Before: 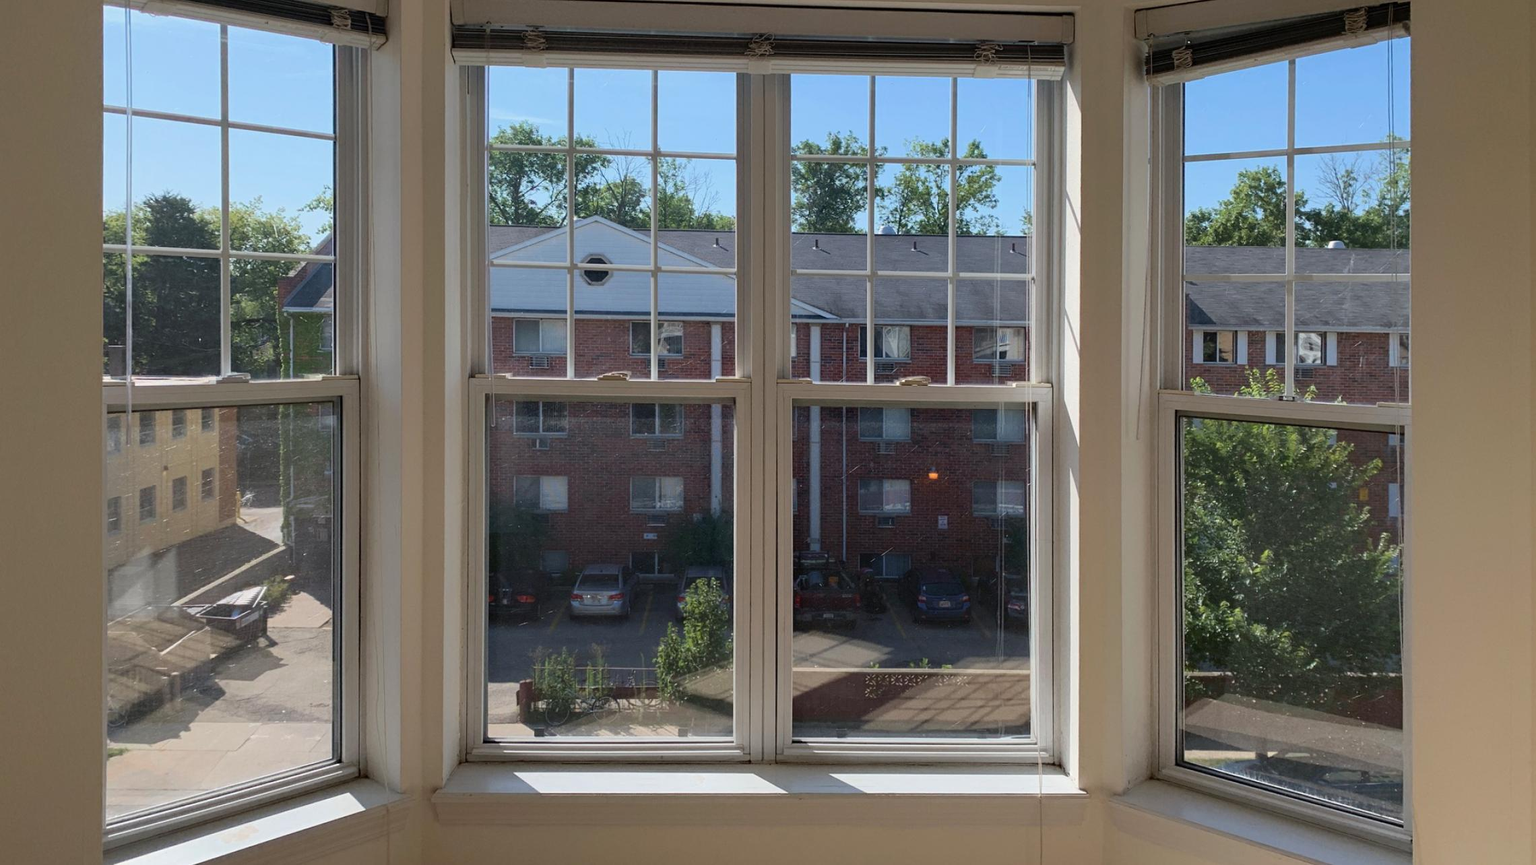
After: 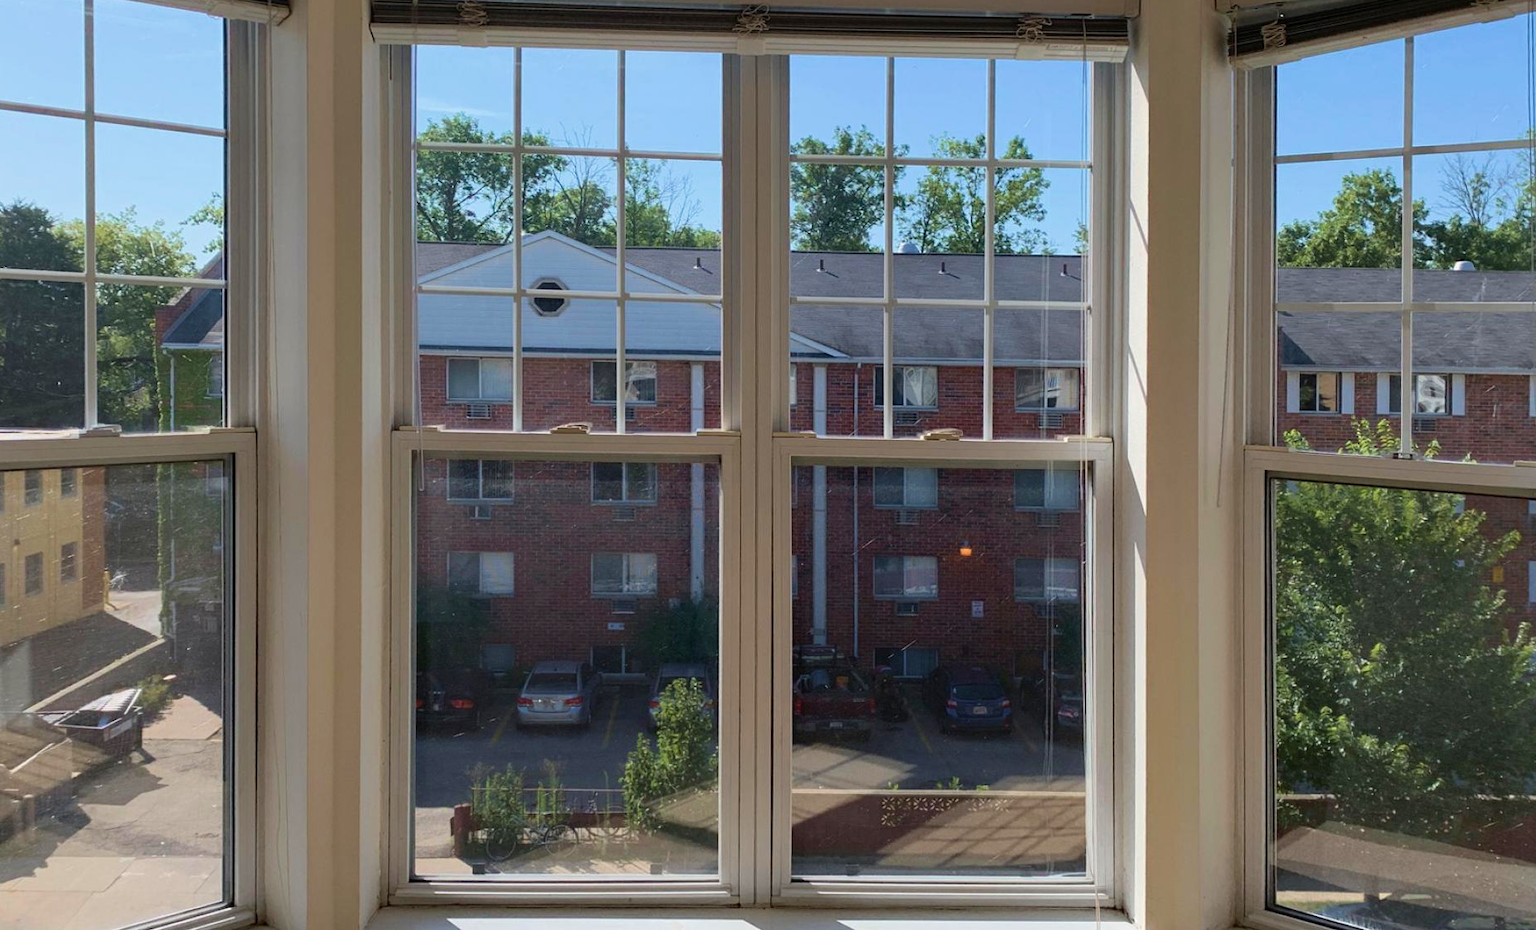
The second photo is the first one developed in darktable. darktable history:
crop: left 9.929%, top 3.475%, right 9.188%, bottom 9.529%
velvia: on, module defaults
